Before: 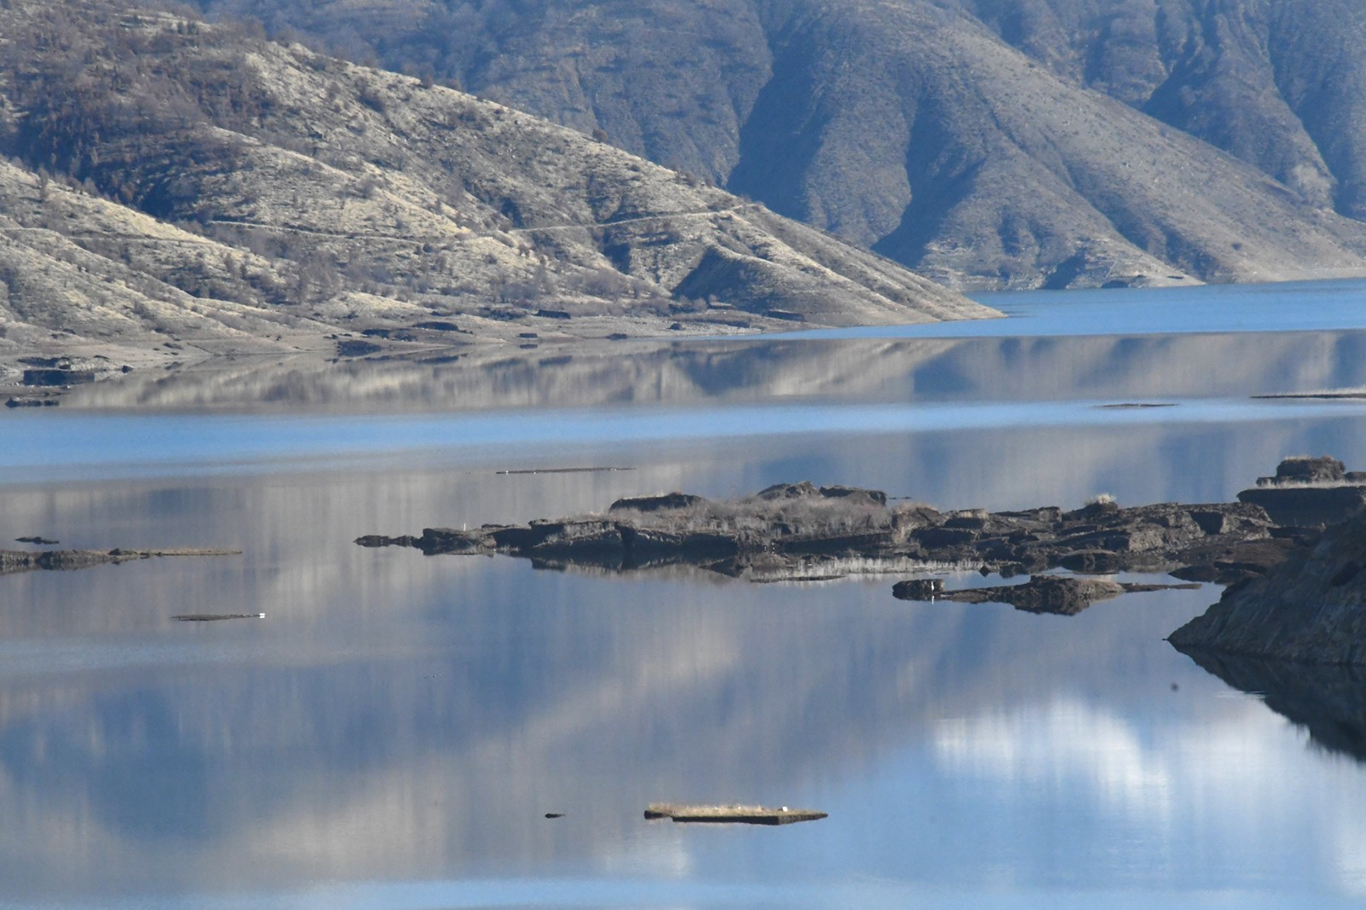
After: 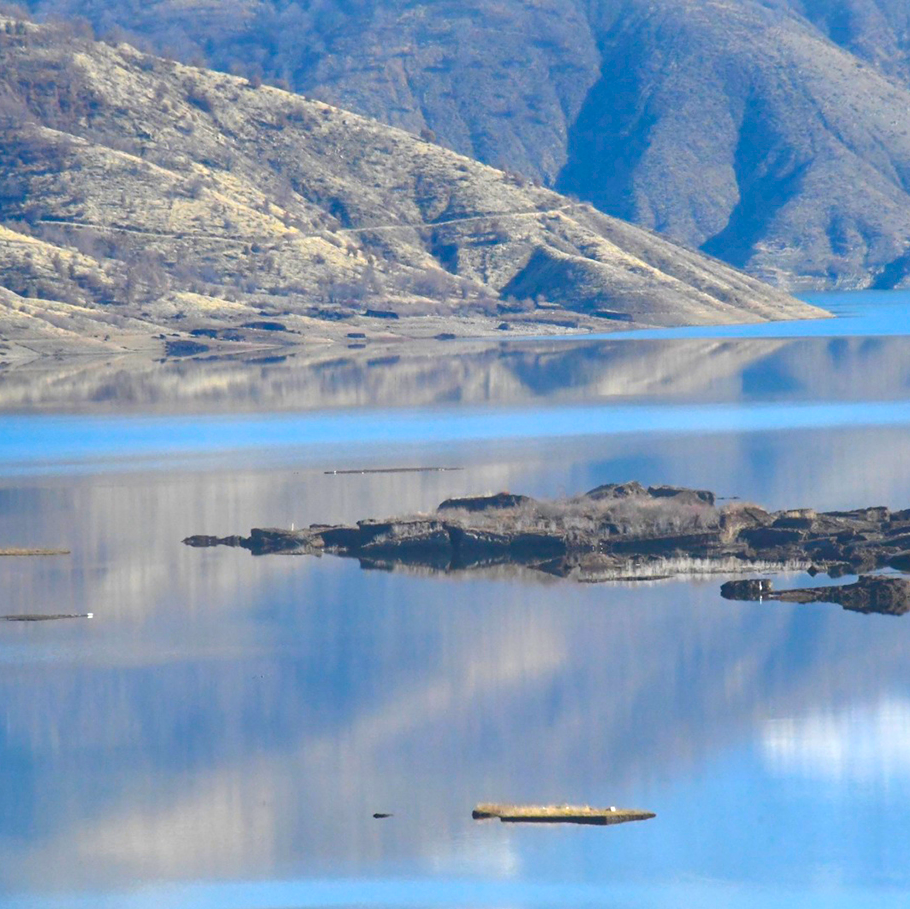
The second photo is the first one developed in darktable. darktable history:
crop and rotate: left 12.648%, right 20.685%
color balance: input saturation 134.34%, contrast -10.04%, contrast fulcrum 19.67%, output saturation 133.51%
exposure: black level correction 0.001, exposure 0.5 EV, compensate exposure bias true, compensate highlight preservation false
